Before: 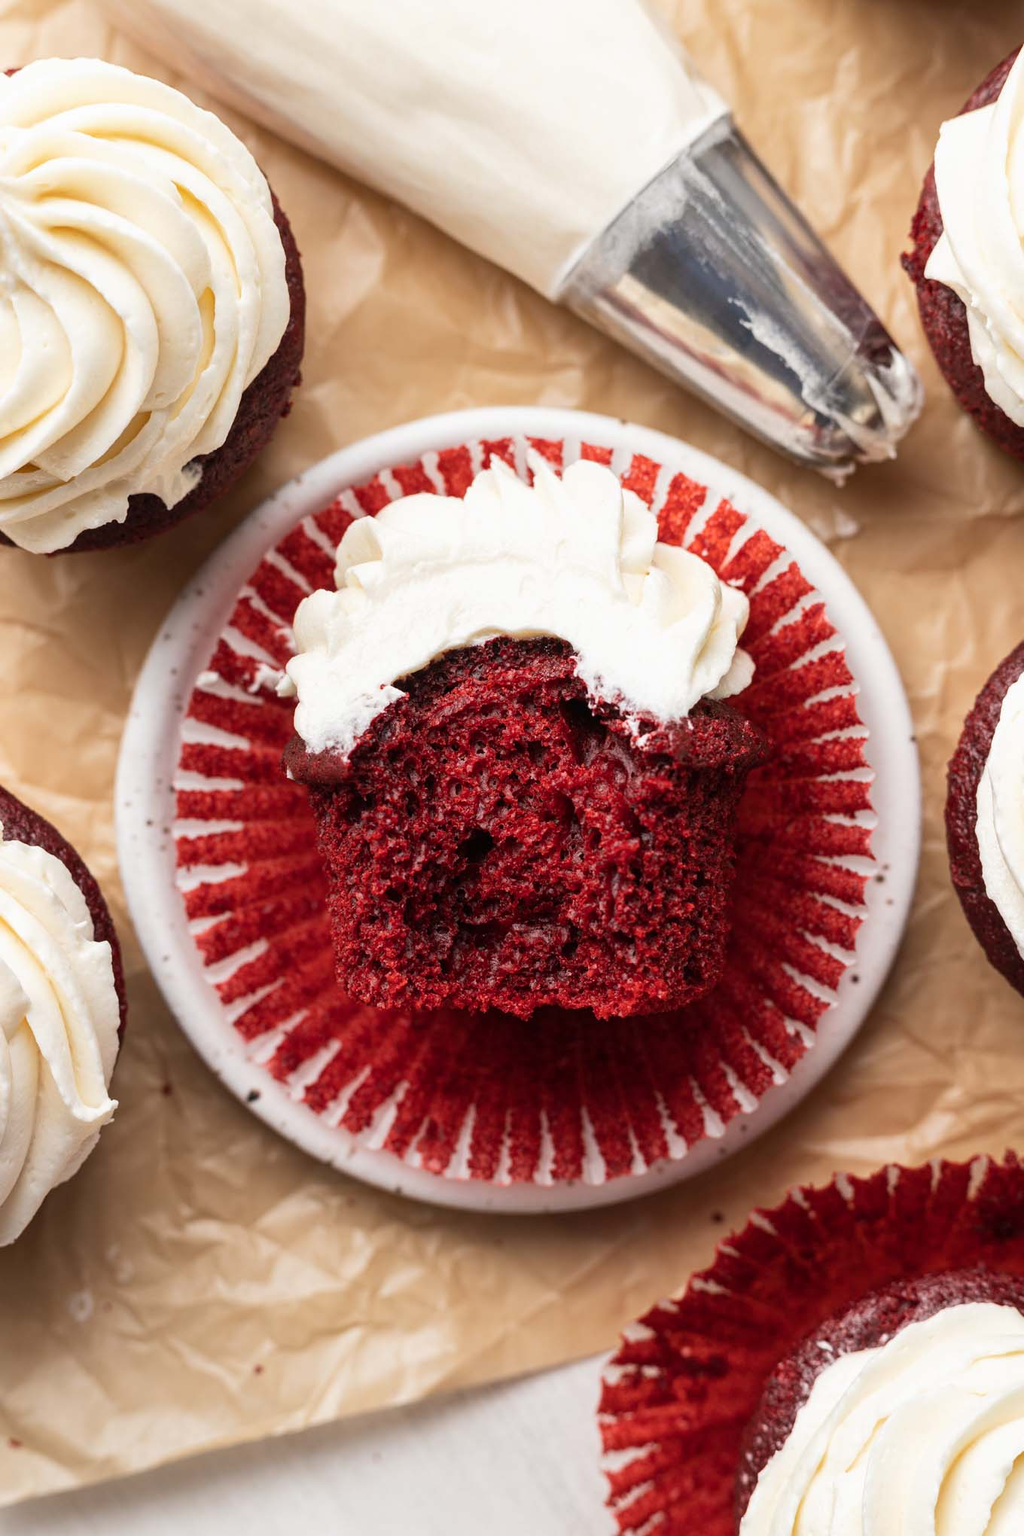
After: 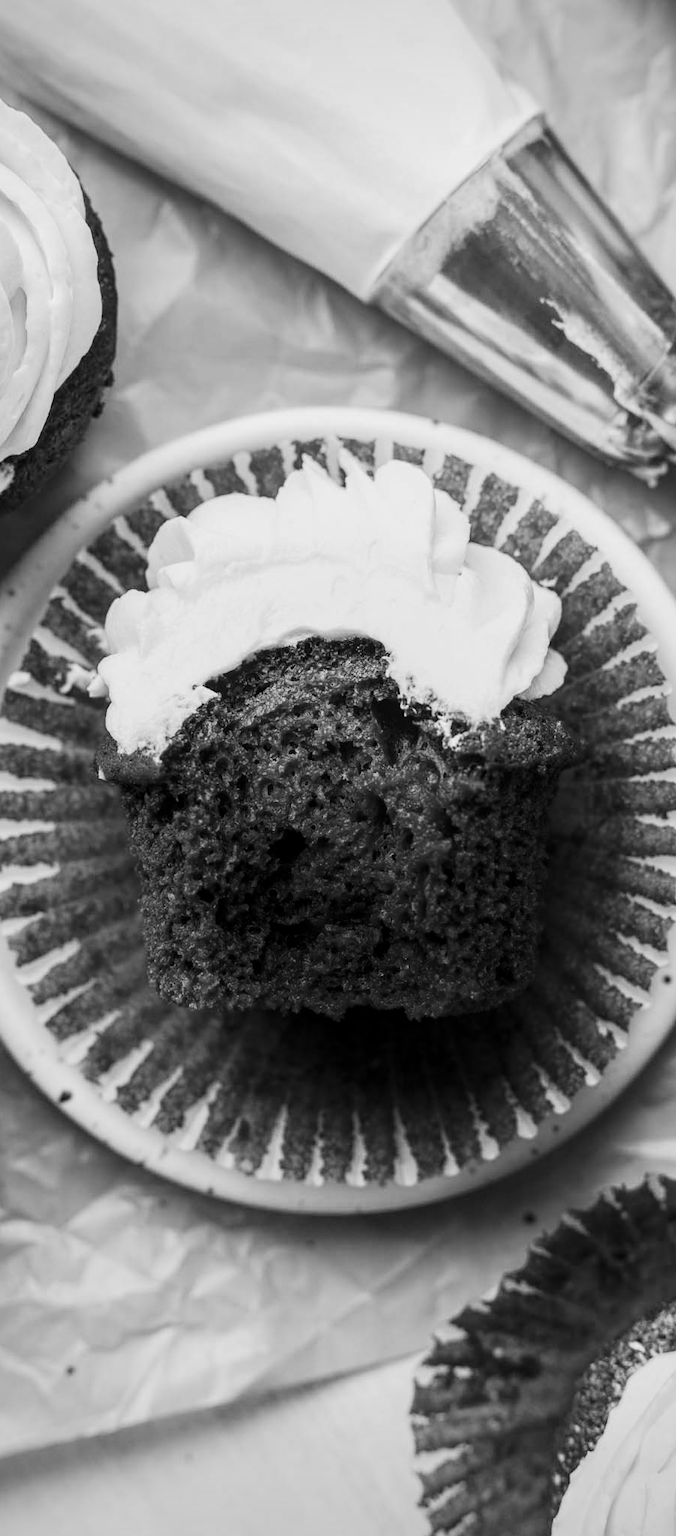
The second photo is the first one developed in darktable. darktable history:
crop and rotate: left 18.442%, right 15.508%
exposure: black level correction 0, exposure 0.2 EV, compensate exposure bias true, compensate highlight preservation false
local contrast: on, module defaults
tone curve: curves: ch0 [(0, 0) (0.091, 0.066) (0.184, 0.16) (0.491, 0.519) (0.748, 0.765) (1, 0.919)]; ch1 [(0, 0) (0.179, 0.173) (0.322, 0.32) (0.424, 0.424) (0.502, 0.504) (0.56, 0.575) (0.631, 0.675) (0.777, 0.806) (1, 1)]; ch2 [(0, 0) (0.434, 0.447) (0.497, 0.498) (0.539, 0.566) (0.676, 0.691) (1, 1)], color space Lab, independent channels, preserve colors none
monochrome: on, module defaults
vignetting: fall-off radius 45%, brightness -0.33
shadows and highlights: shadows -88.03, highlights -35.45, shadows color adjustment 99.15%, highlights color adjustment 0%, soften with gaussian
